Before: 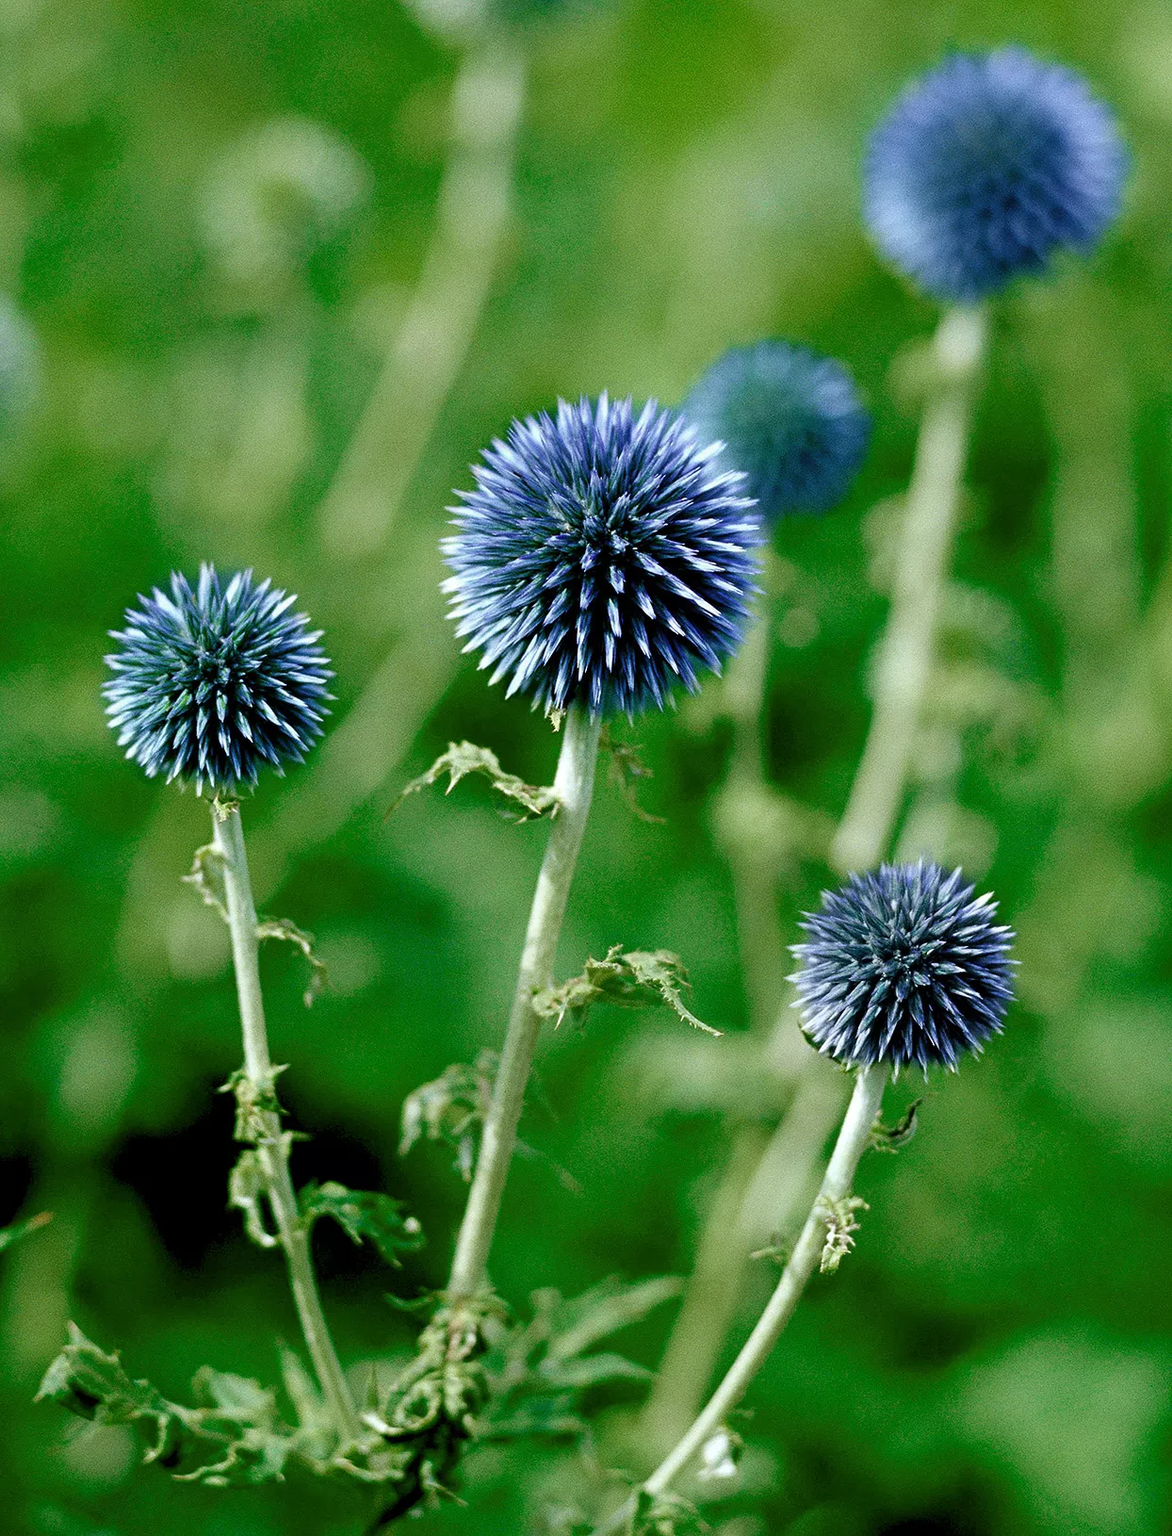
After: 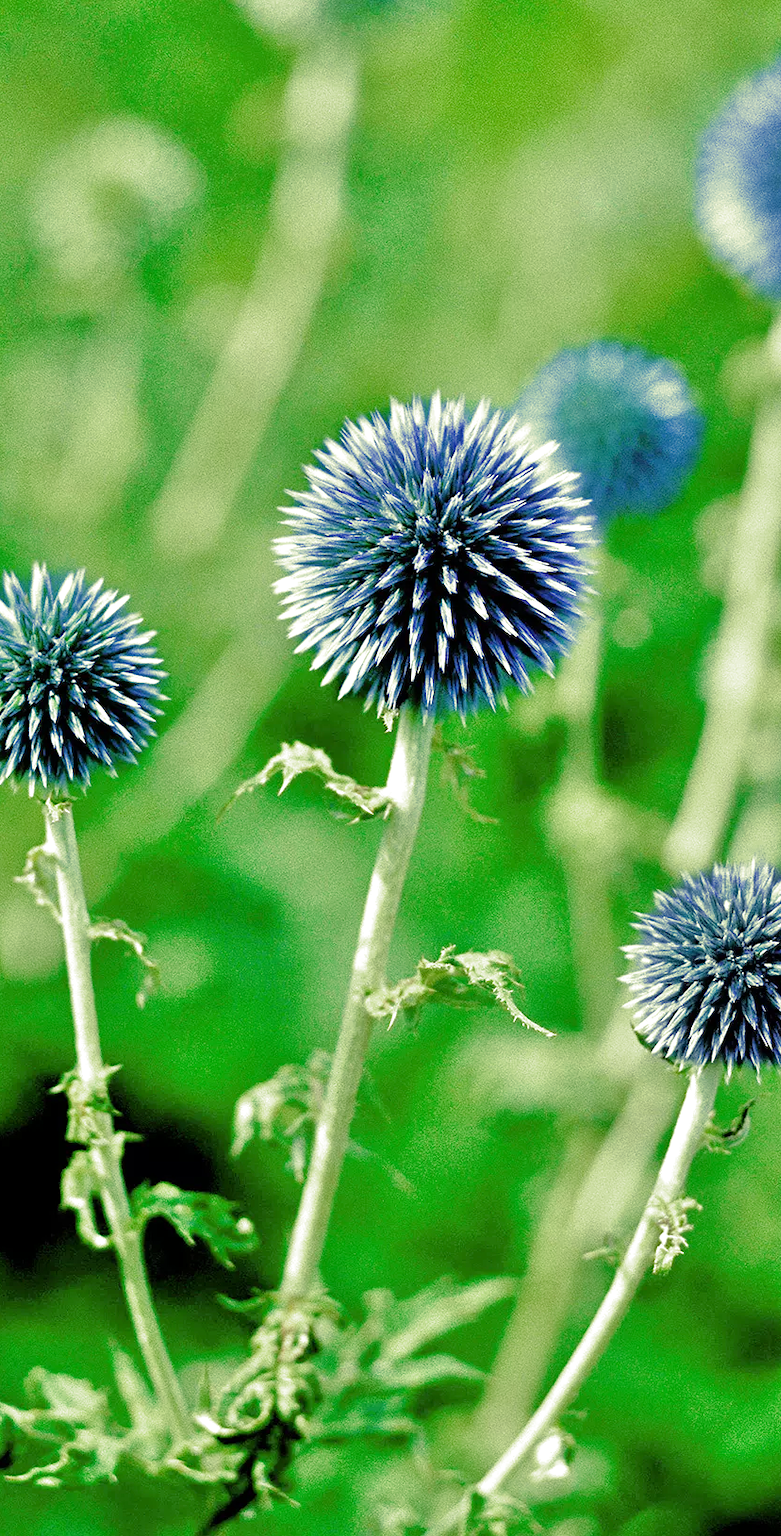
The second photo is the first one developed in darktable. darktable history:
crop and rotate: left 14.385%, right 18.948%
split-toning: shadows › hue 290.82°, shadows › saturation 0.34, highlights › saturation 0.38, balance 0, compress 50%
tone equalizer: -7 EV 0.15 EV, -6 EV 0.6 EV, -5 EV 1.15 EV, -4 EV 1.33 EV, -3 EV 1.15 EV, -2 EV 0.6 EV, -1 EV 0.15 EV, mask exposure compensation -0.5 EV
exposure: exposure 0.197 EV, compensate highlight preservation false
